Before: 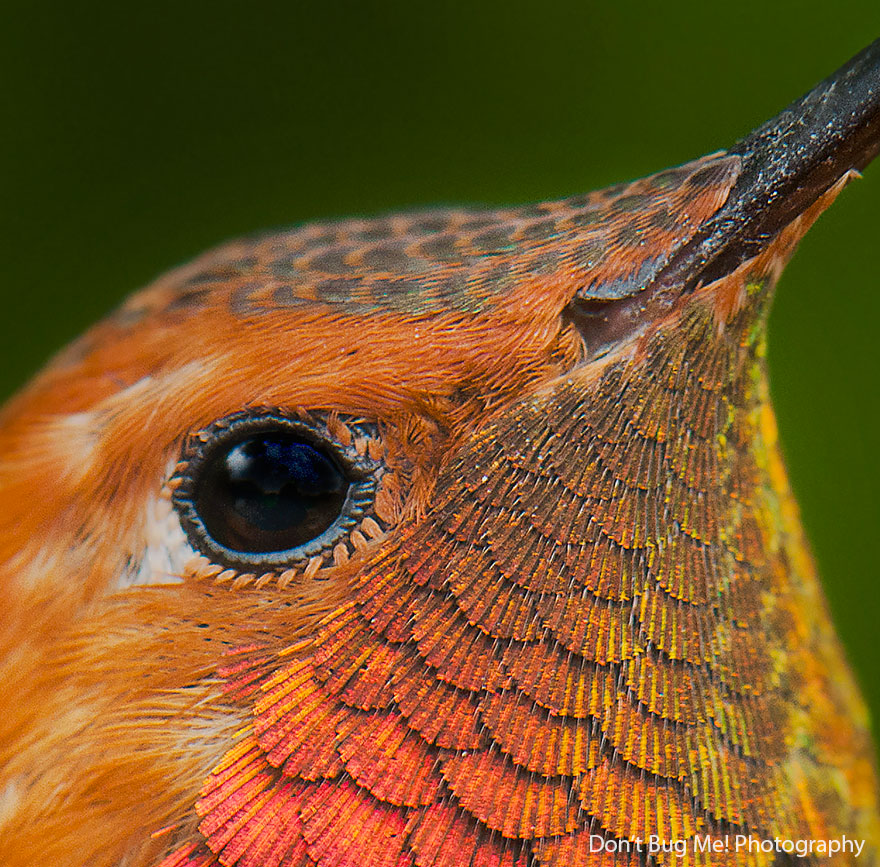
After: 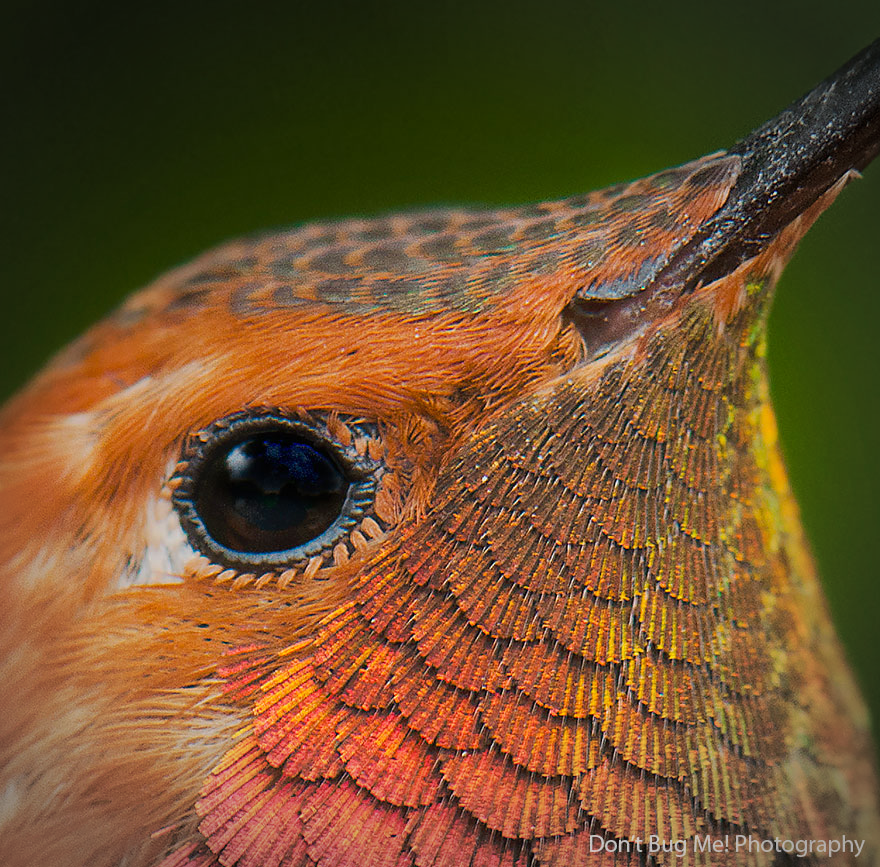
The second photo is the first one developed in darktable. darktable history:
tone equalizer: on, module defaults
vignetting: width/height ratio 1.099
